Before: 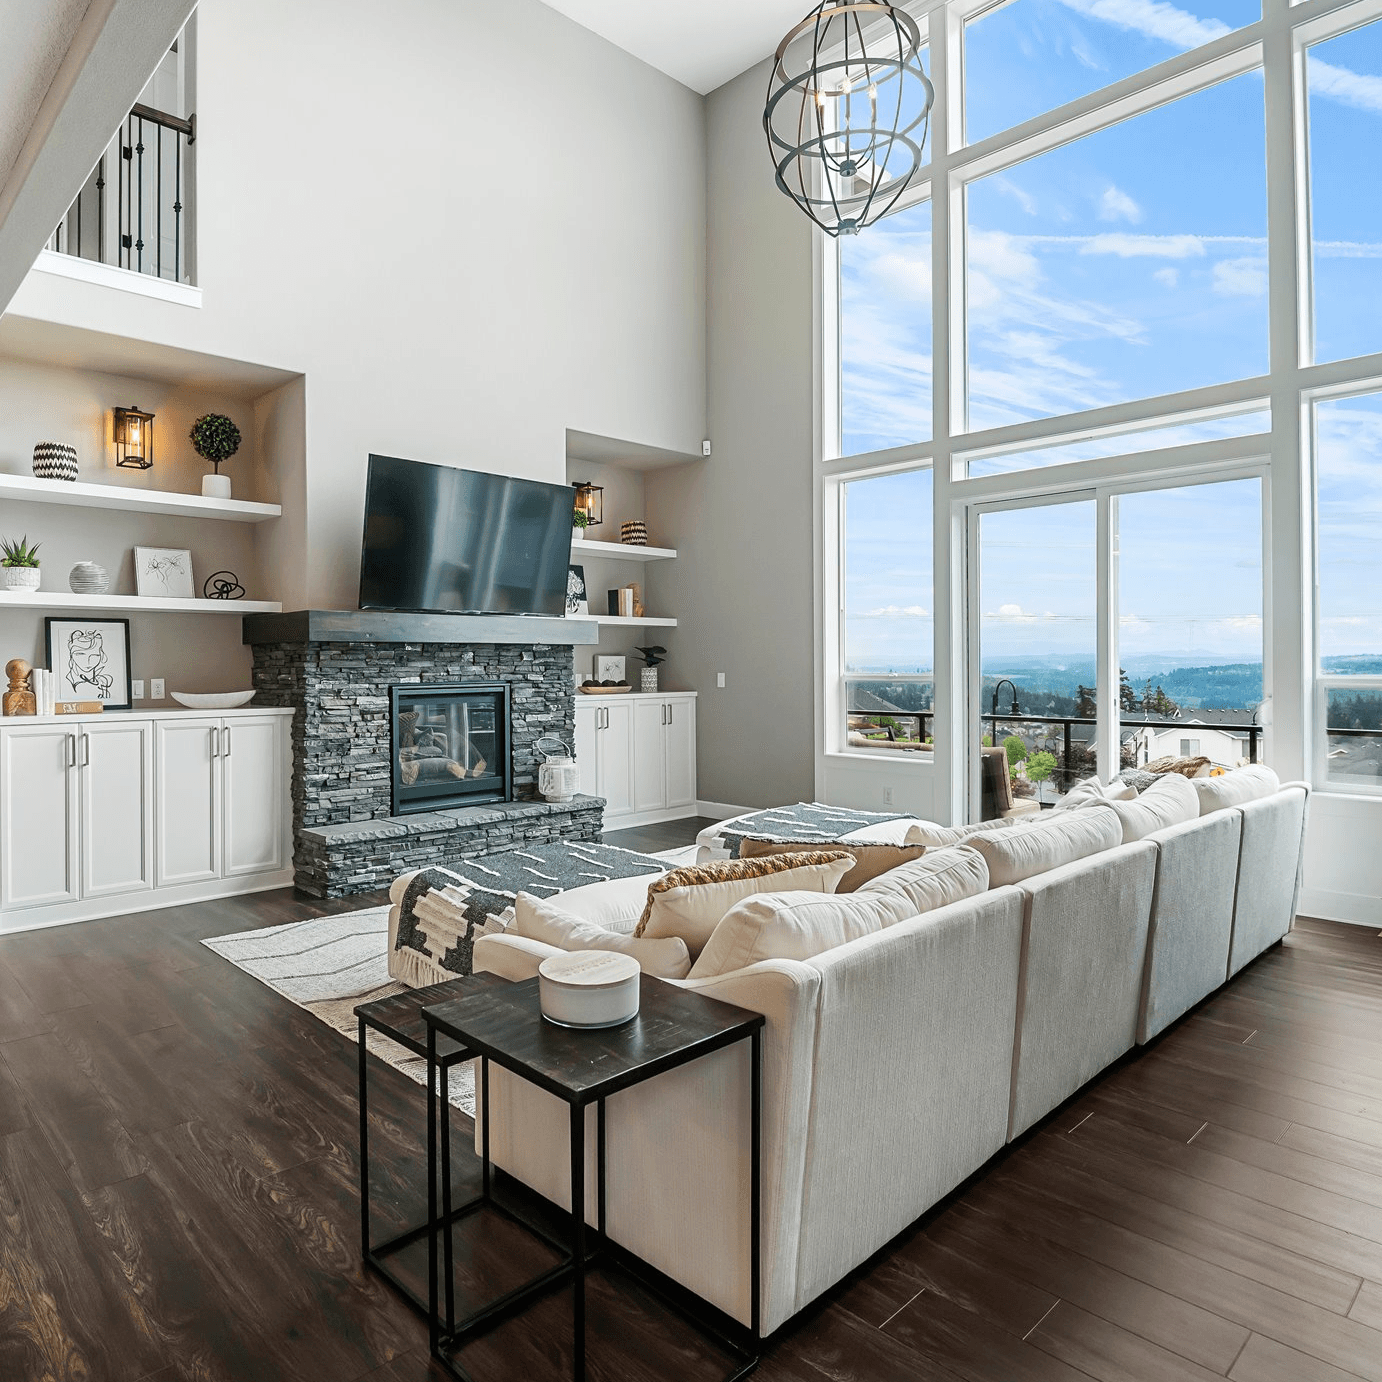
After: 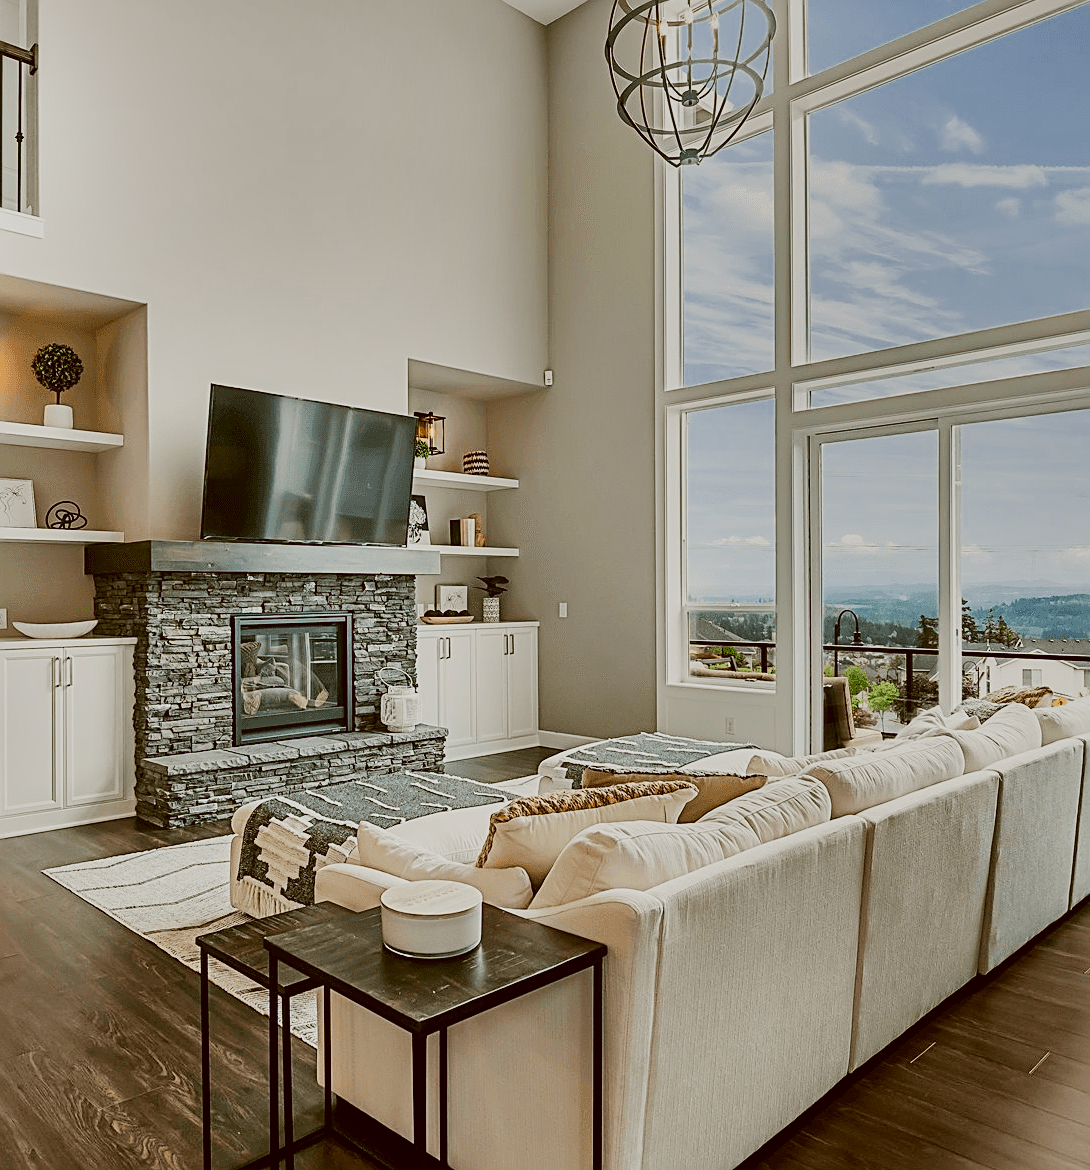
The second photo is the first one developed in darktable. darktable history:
sharpen: on, module defaults
crop: left 11.471%, top 5.096%, right 9.586%, bottom 10.228%
tone equalizer: -8 EV 0.243 EV, -7 EV 0.406 EV, -6 EV 0.396 EV, -5 EV 0.286 EV, -3 EV -0.271 EV, -2 EV -0.391 EV, -1 EV -0.426 EV, +0 EV -0.256 EV
exposure: exposure 0.646 EV, compensate highlight preservation false
shadows and highlights: radius 108.22, shadows 44.01, highlights -67.33, low approximation 0.01, soften with gaussian
filmic rgb: black relative exposure -7.17 EV, white relative exposure 5.39 EV, threshold 2.97 EV, hardness 3.03, iterations of high-quality reconstruction 0, enable highlight reconstruction true
color correction: highlights a* -0.597, highlights b* 0.182, shadows a* 5.04, shadows b* 20.3
